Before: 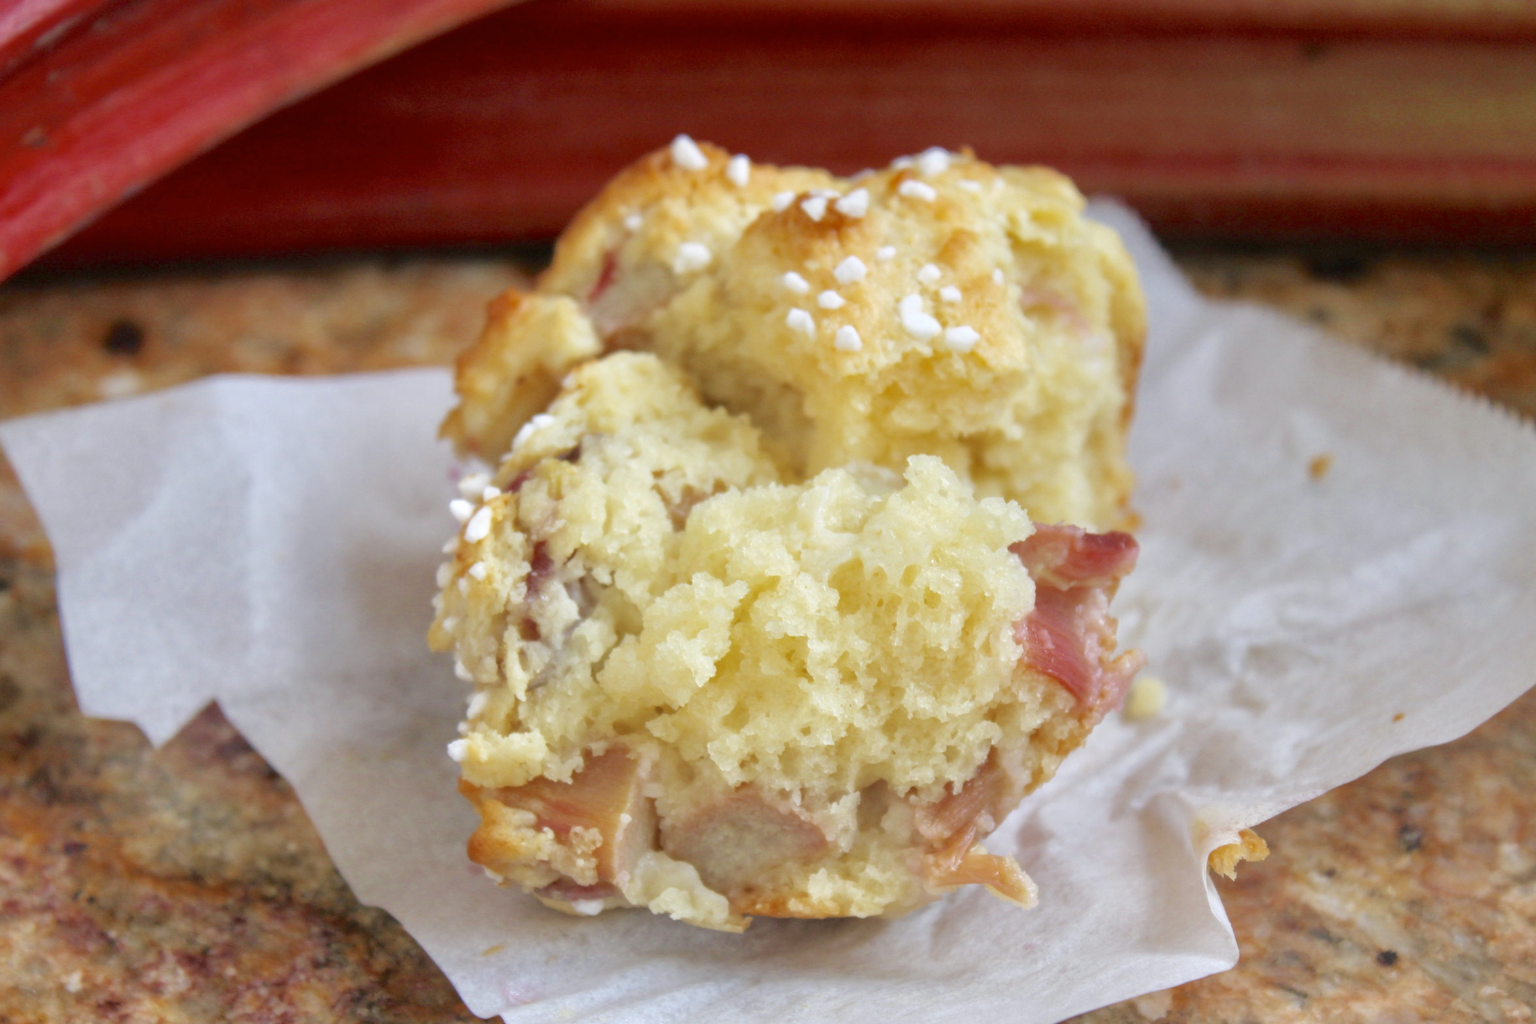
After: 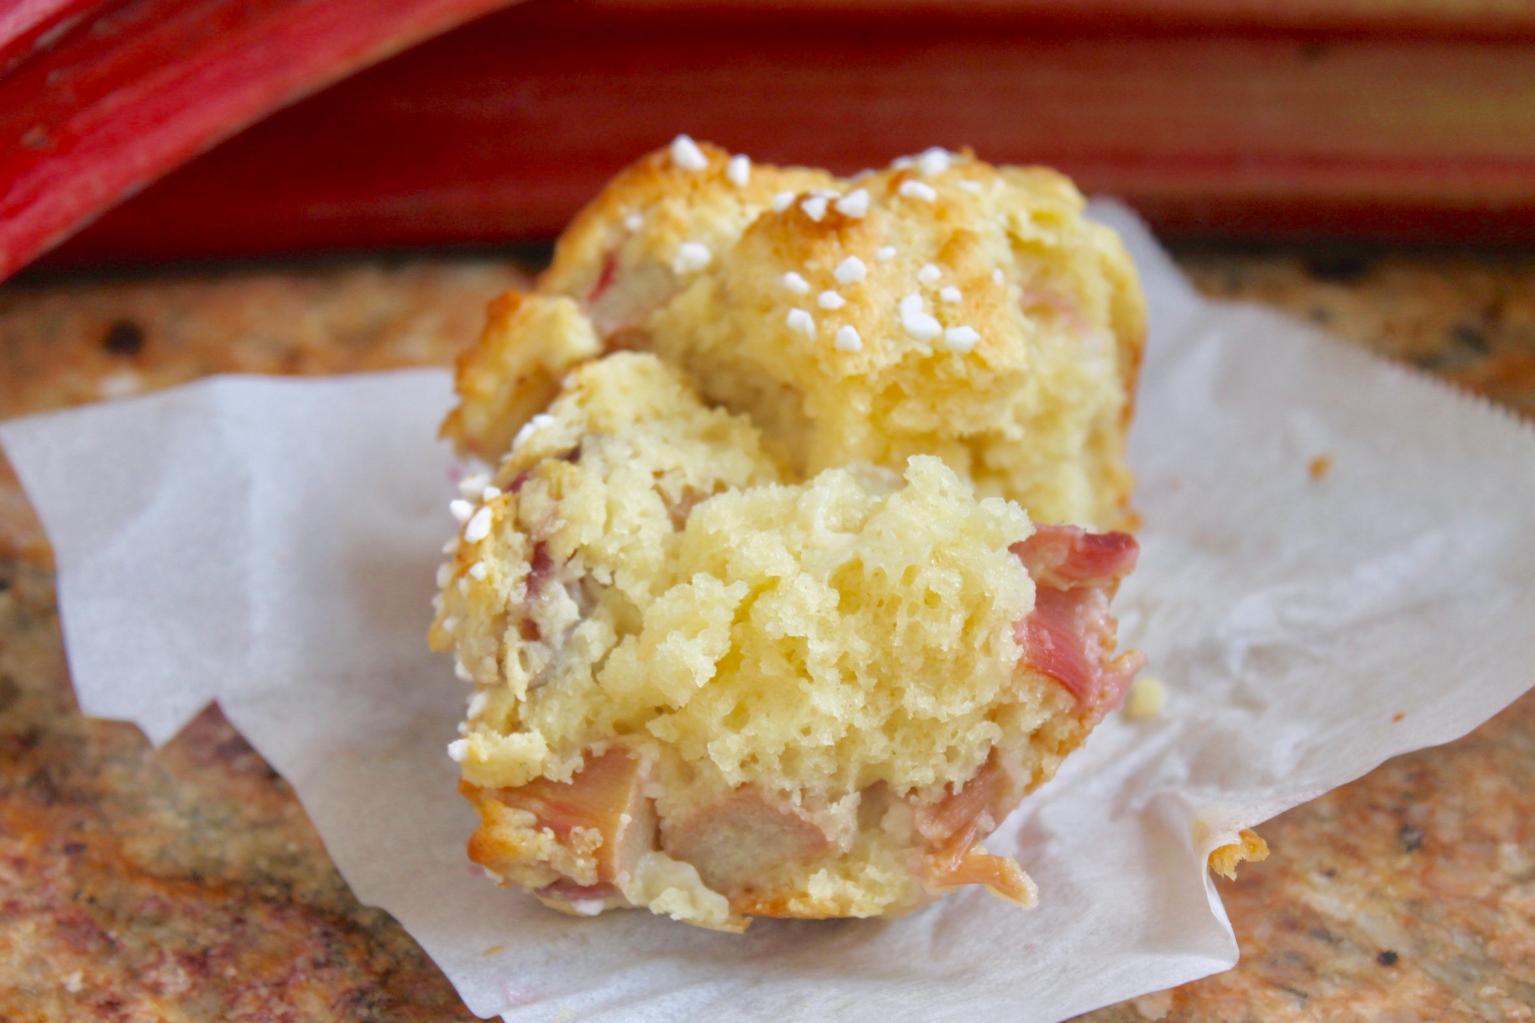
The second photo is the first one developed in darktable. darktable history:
local contrast: mode bilateral grid, contrast 100, coarseness 99, detail 91%, midtone range 0.2
